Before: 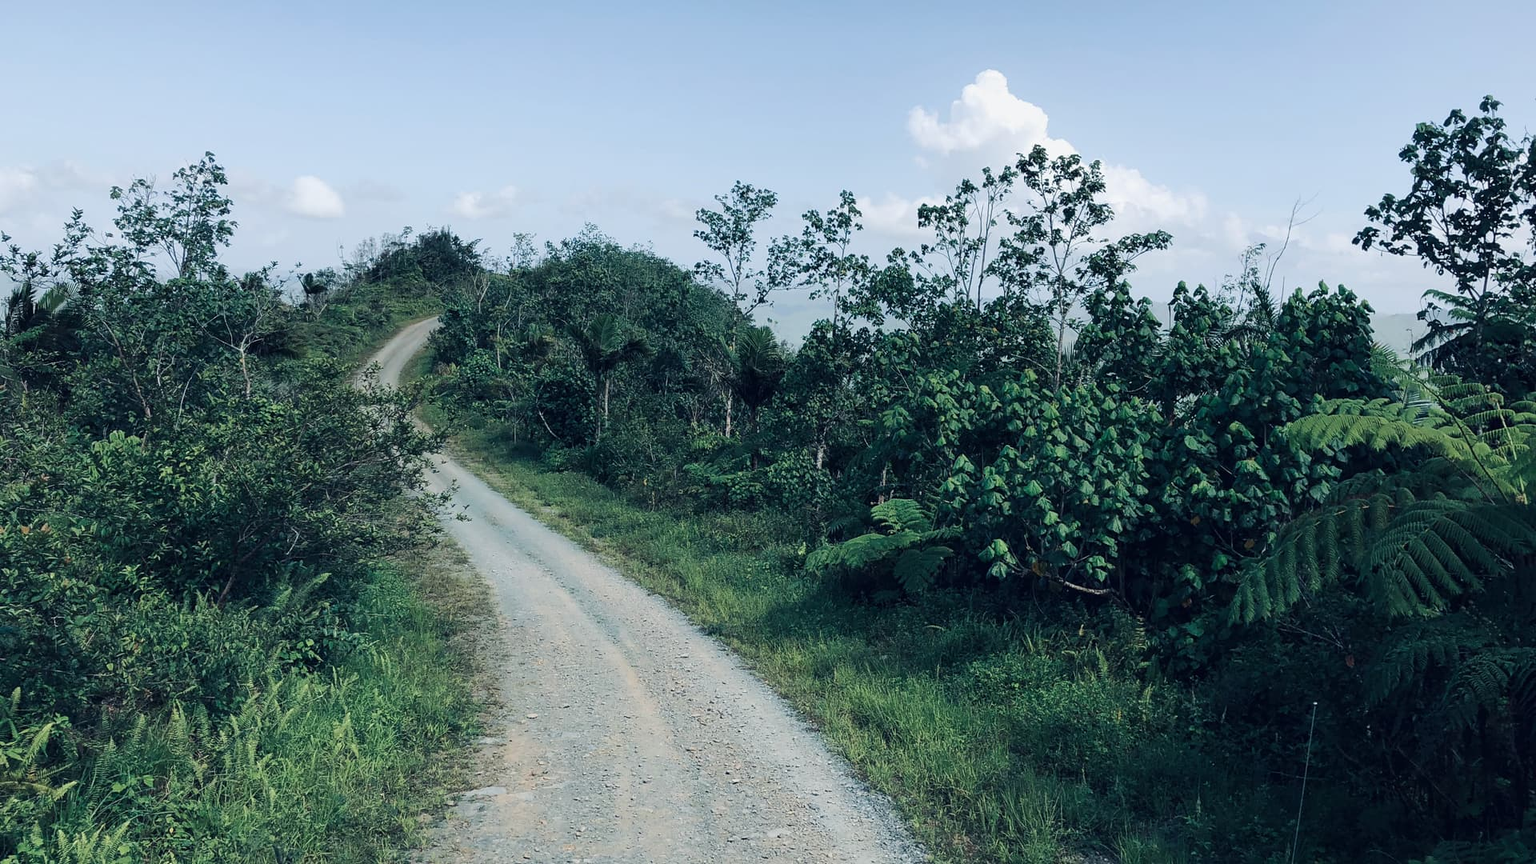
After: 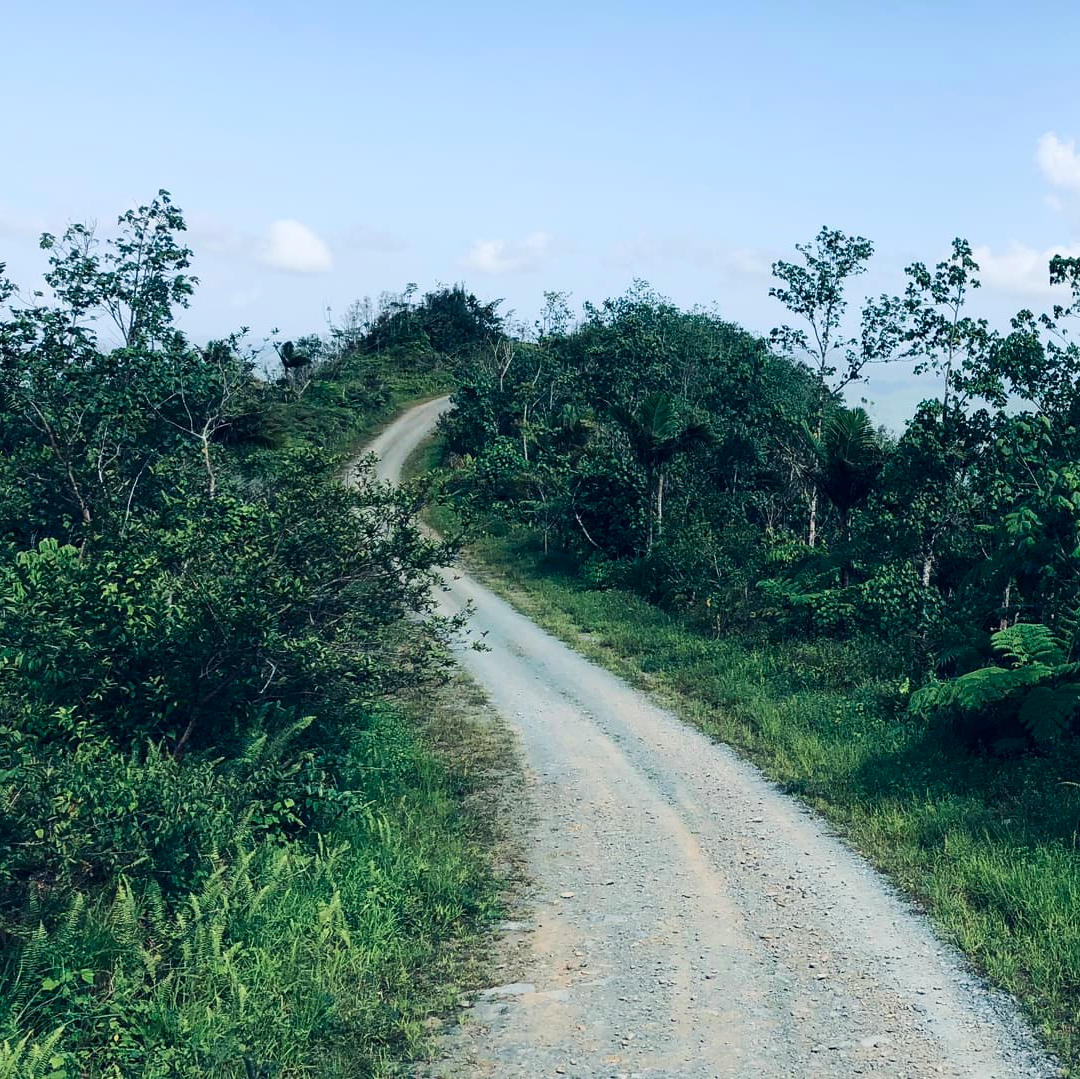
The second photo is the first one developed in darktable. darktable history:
contrast brightness saturation: contrast 0.18, saturation 0.3
crop: left 5.114%, right 38.589%
